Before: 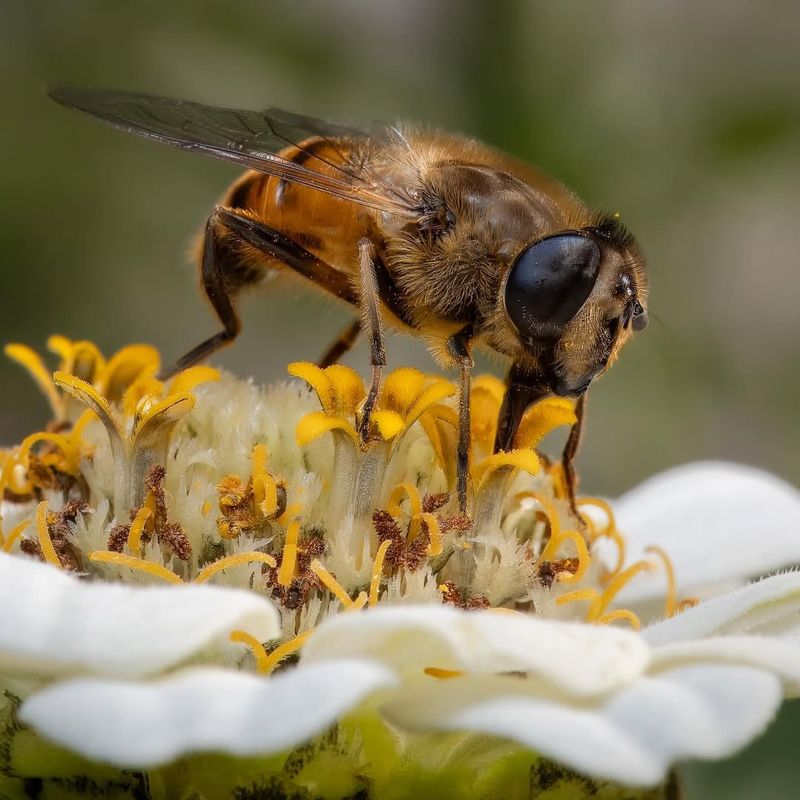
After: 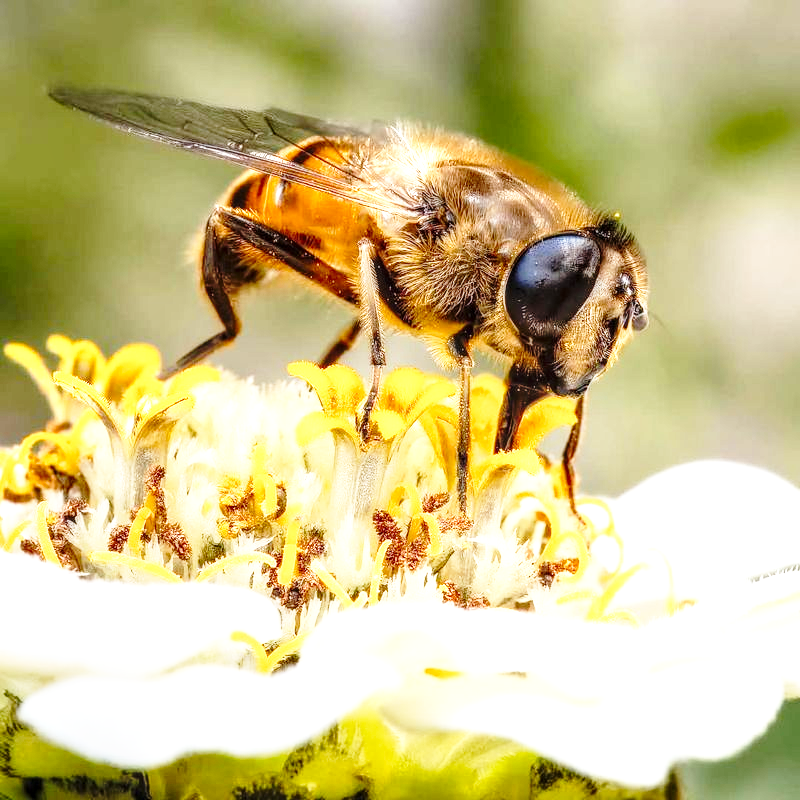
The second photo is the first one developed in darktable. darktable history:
base curve: curves: ch0 [(0, 0) (0.028, 0.03) (0.105, 0.232) (0.387, 0.748) (0.754, 0.968) (1, 1)], preserve colors none
local contrast: detail 130%
exposure: black level correction 0, exposure 1.001 EV, compensate highlight preservation false
